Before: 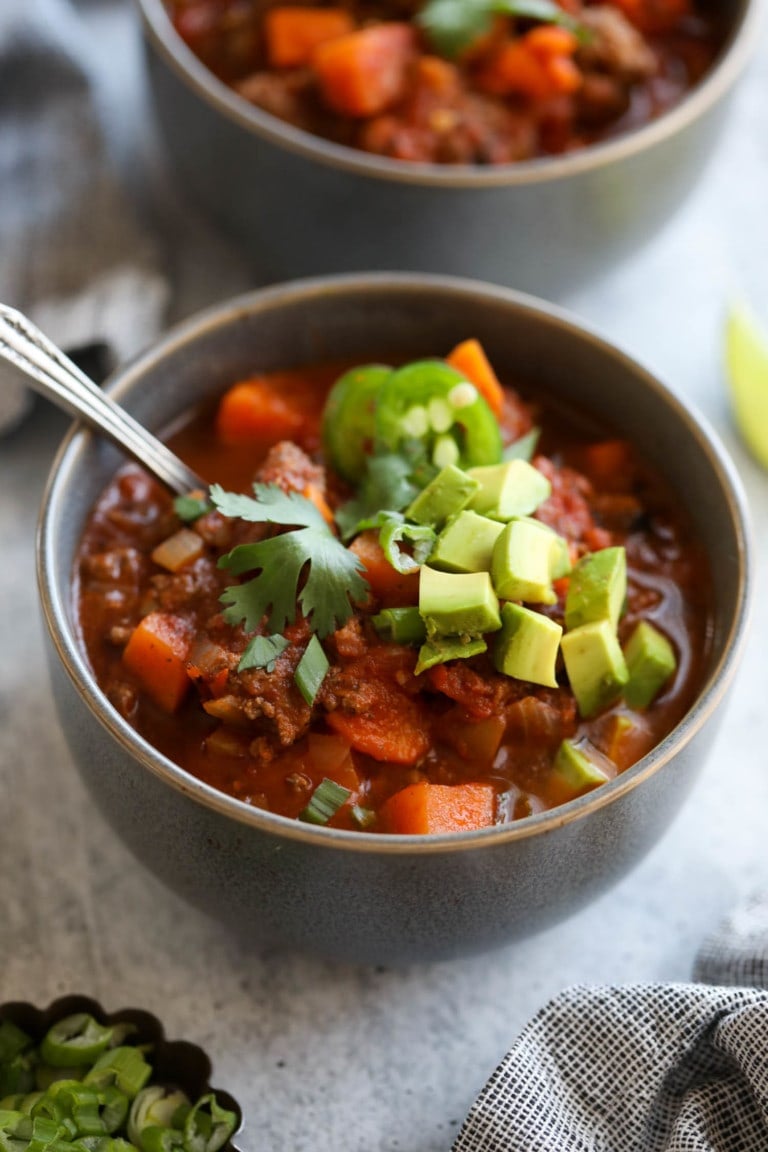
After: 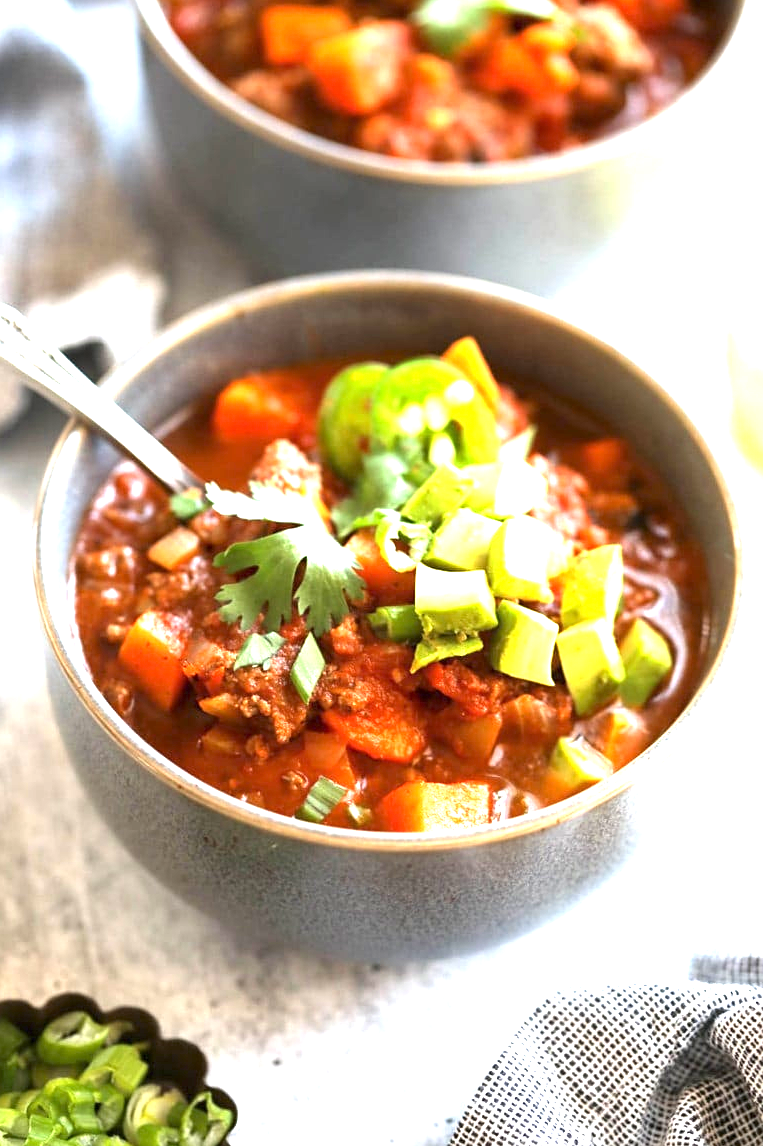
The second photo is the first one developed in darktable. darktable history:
crop and rotate: left 0.614%, top 0.179%, bottom 0.309%
exposure: exposure 2.003 EV, compensate highlight preservation false
sharpen: amount 0.2
